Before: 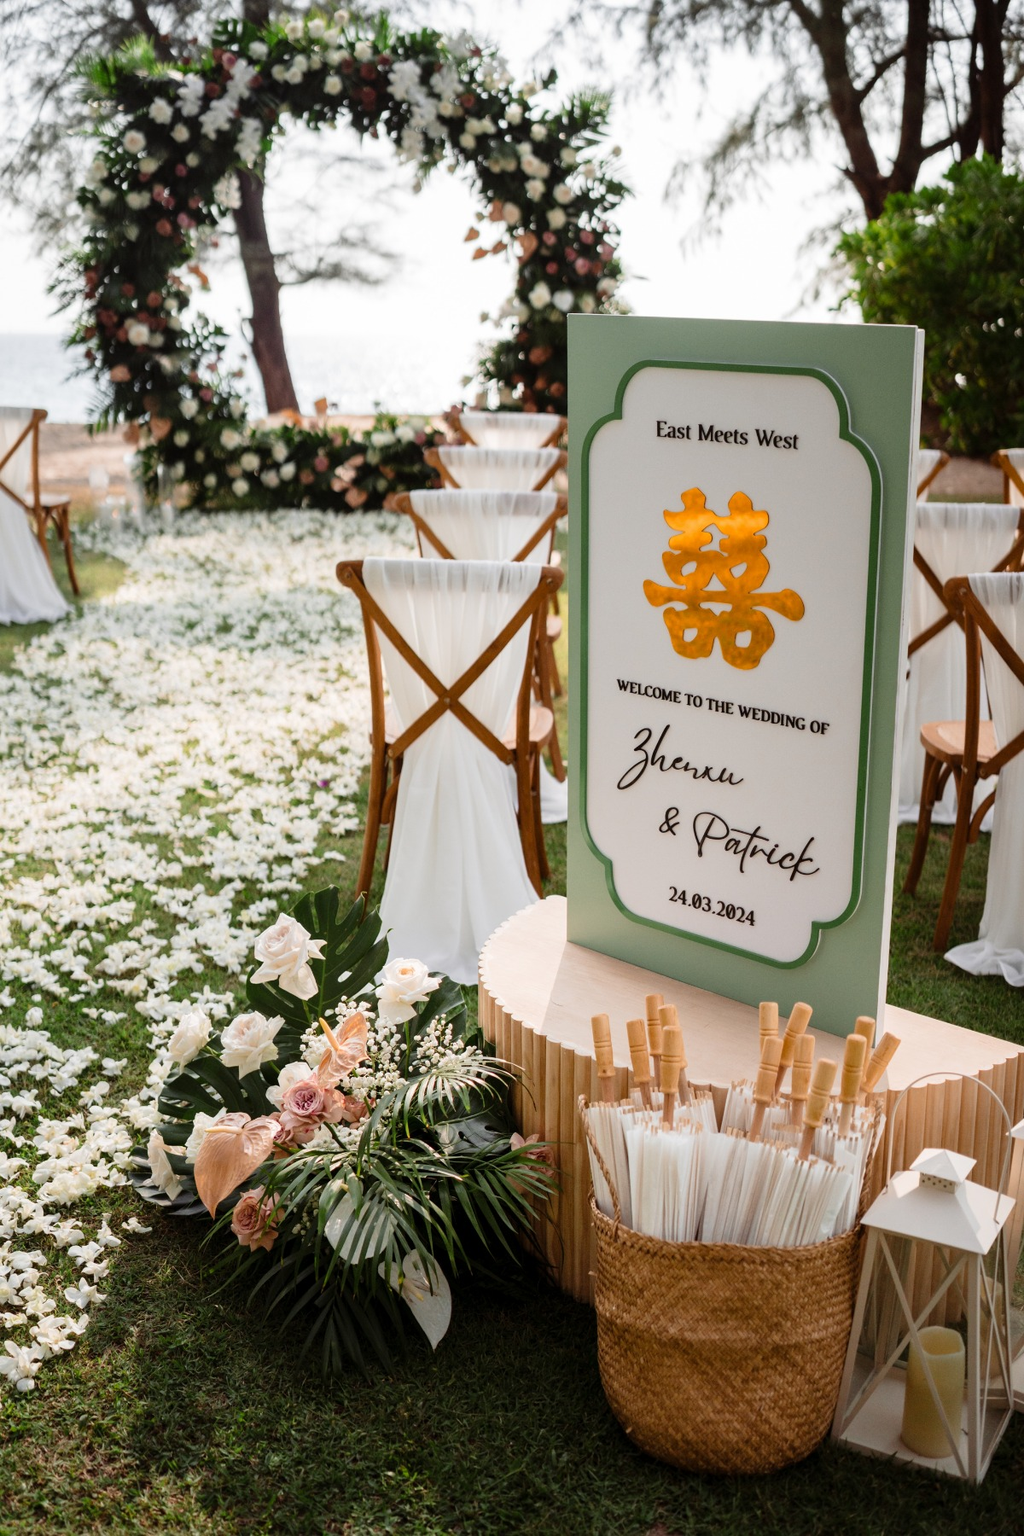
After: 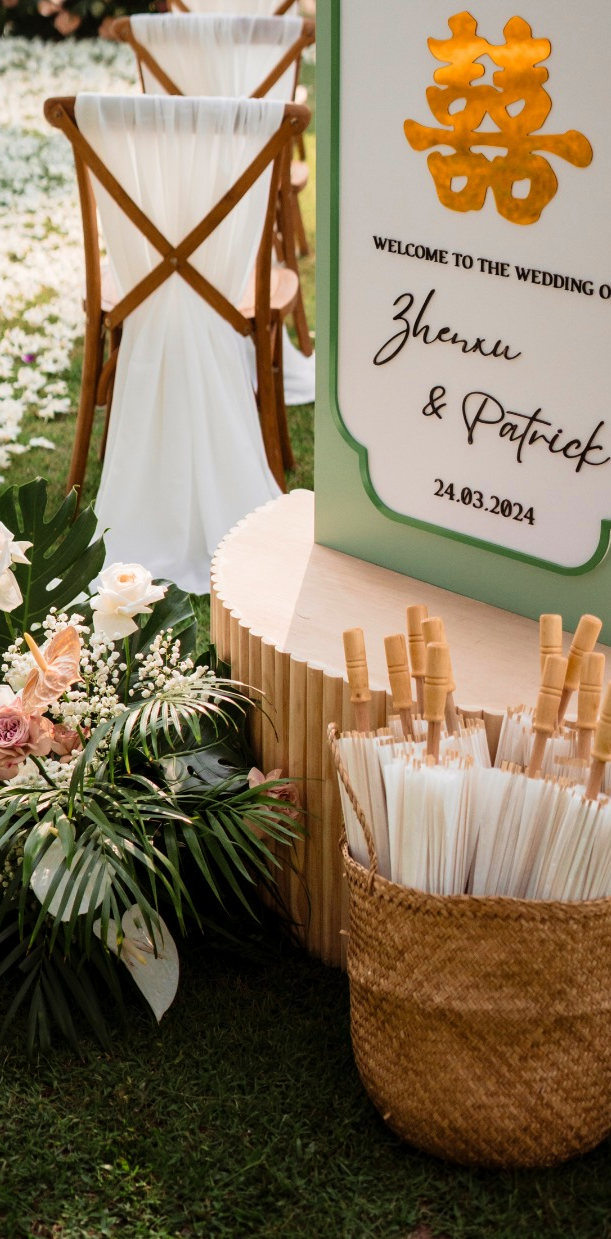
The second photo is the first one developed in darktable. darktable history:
velvia: on, module defaults
crop and rotate: left 29.237%, top 31.152%, right 19.807%
